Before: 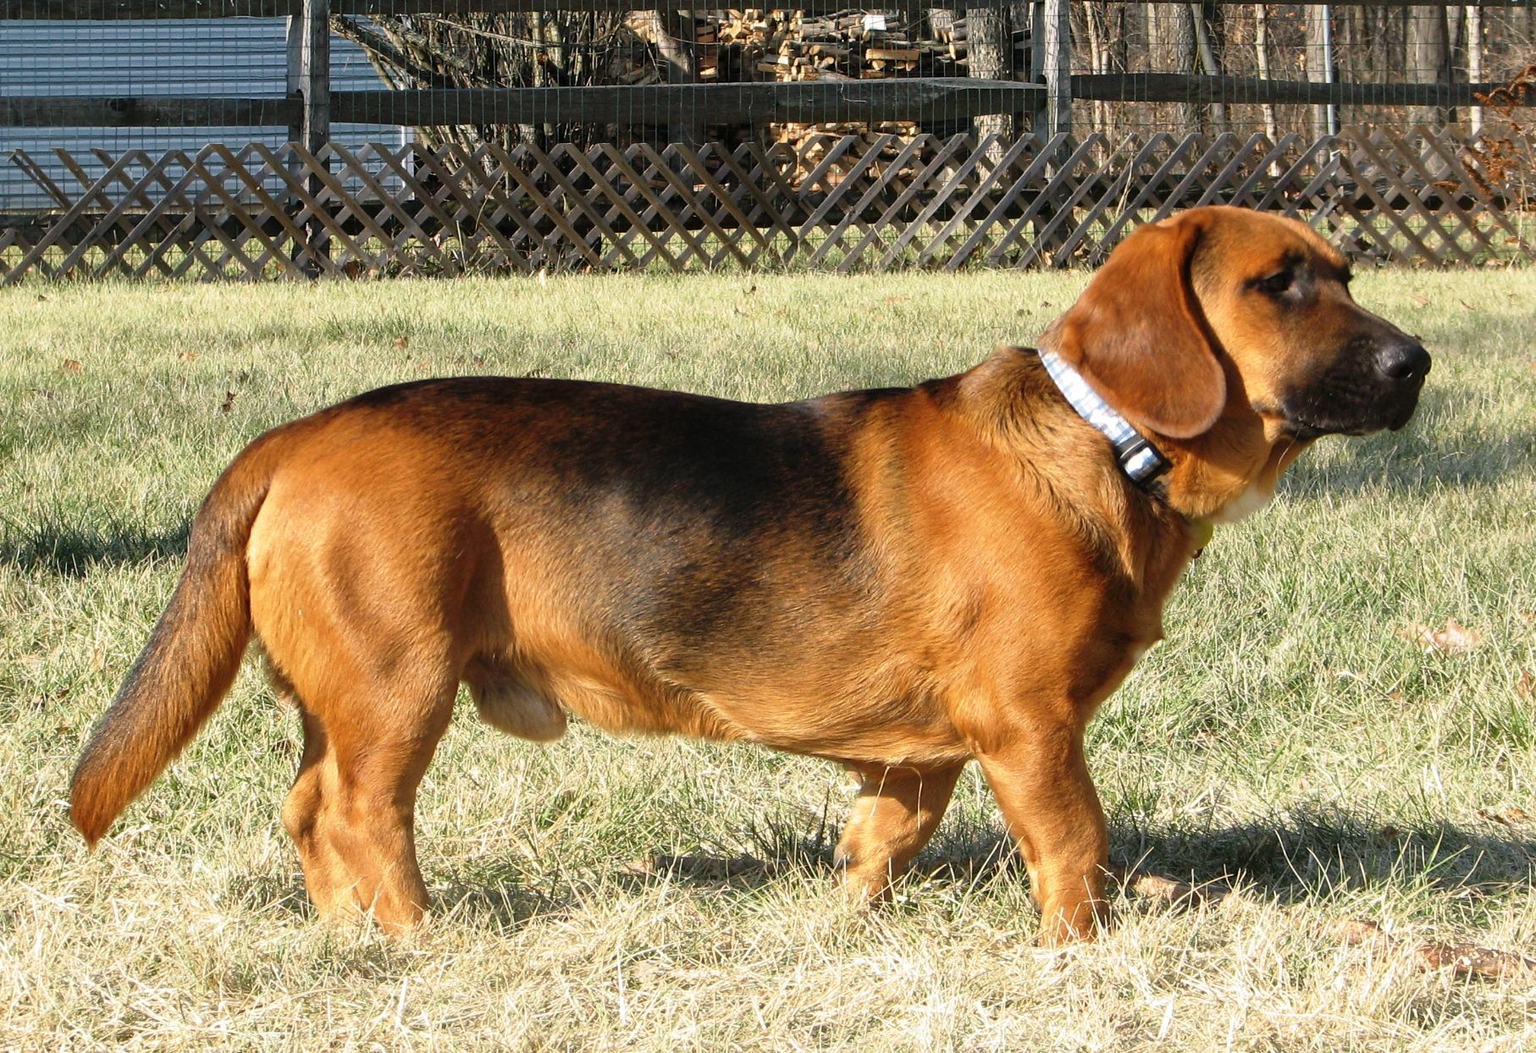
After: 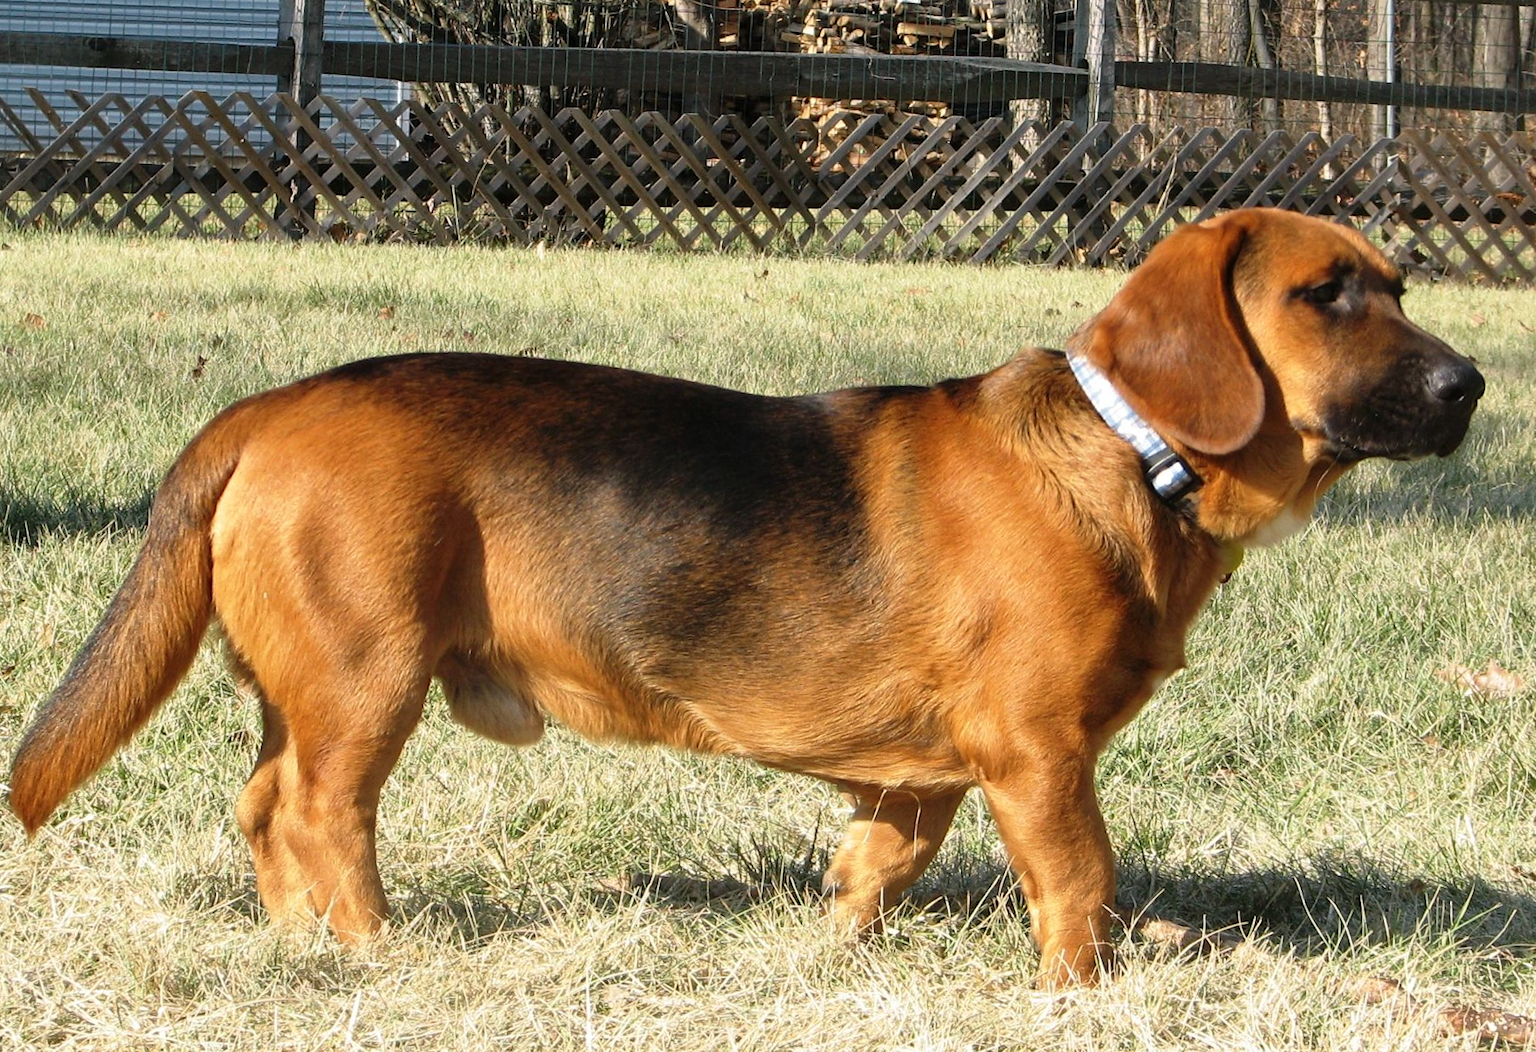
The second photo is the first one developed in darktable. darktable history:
crop and rotate: angle -2.73°
